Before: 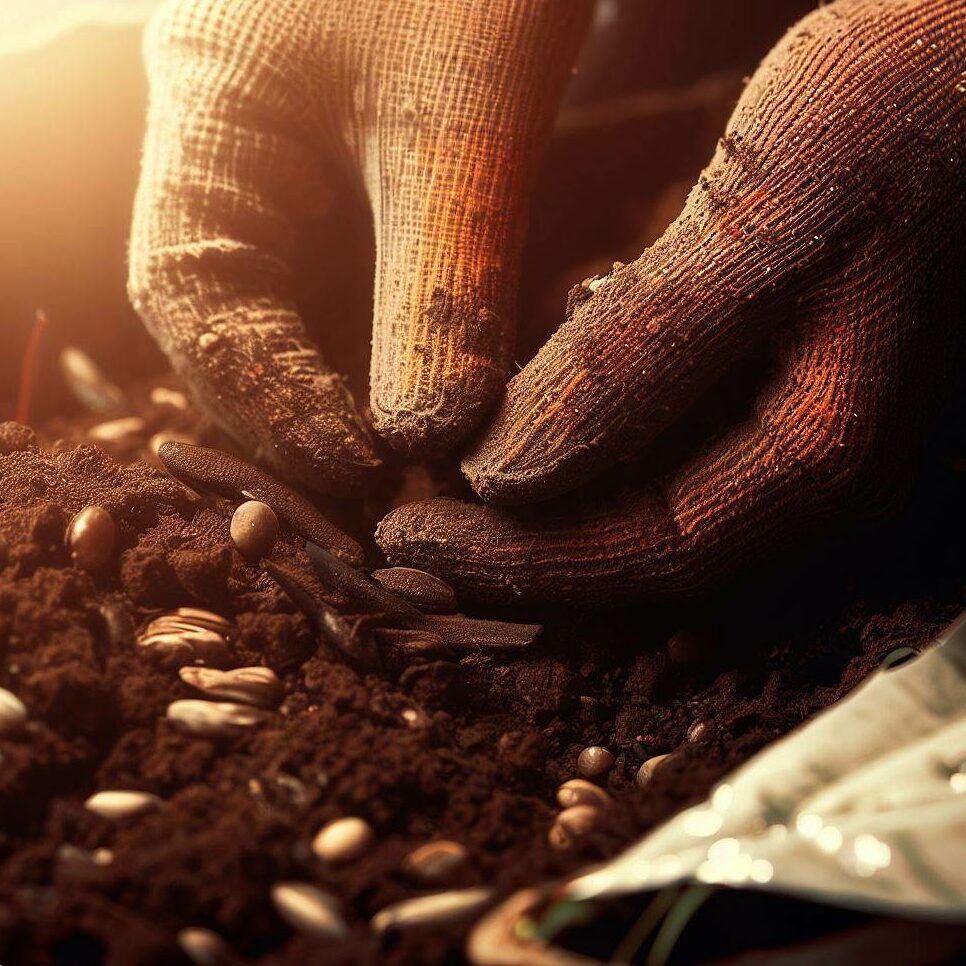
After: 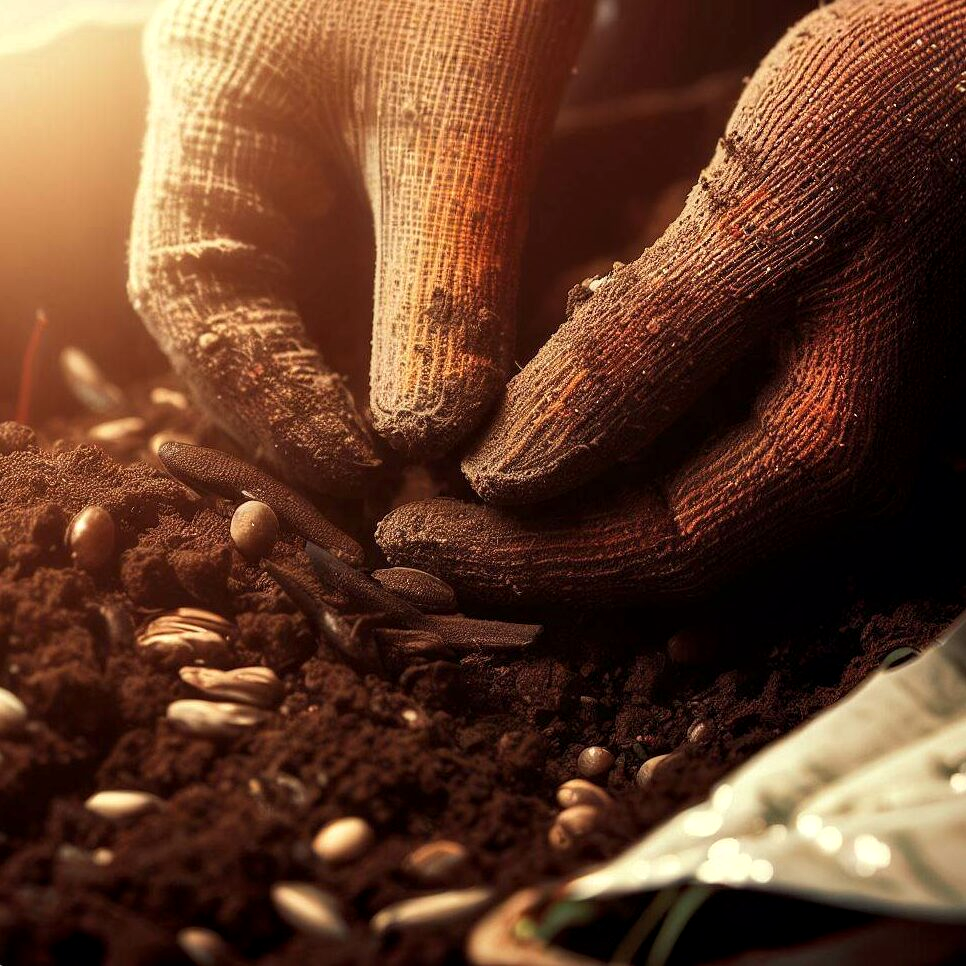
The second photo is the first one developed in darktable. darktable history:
local contrast: highlights 101%, shadows 102%, detail 119%, midtone range 0.2
